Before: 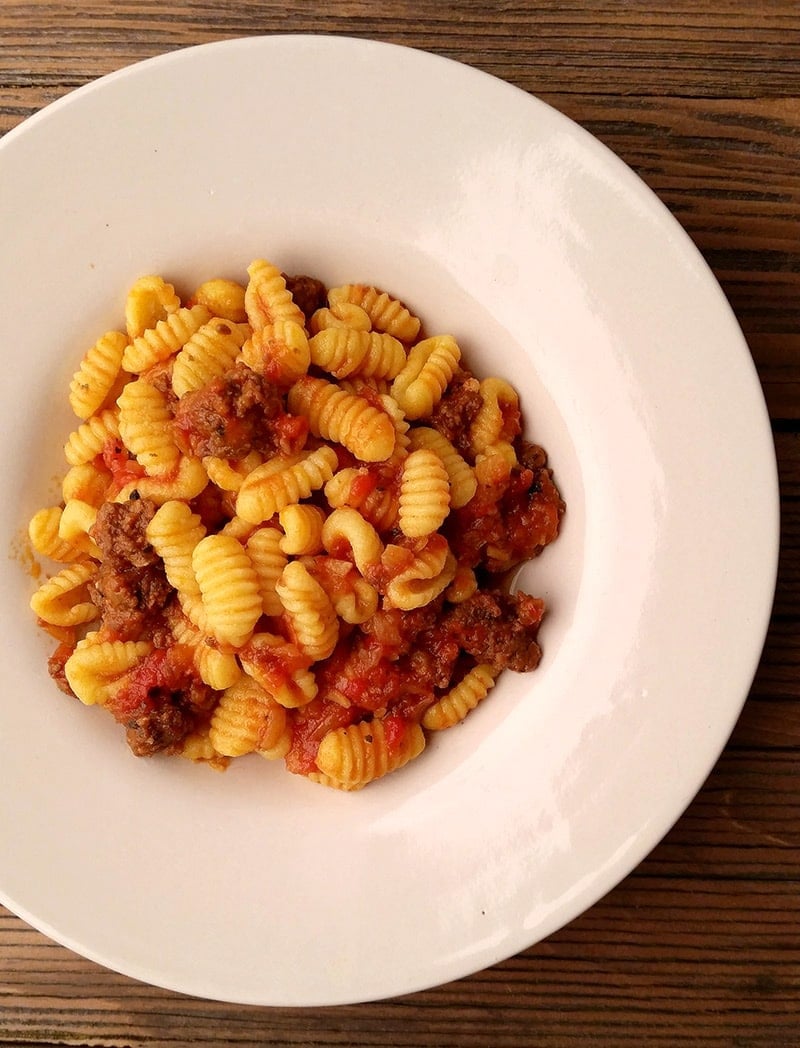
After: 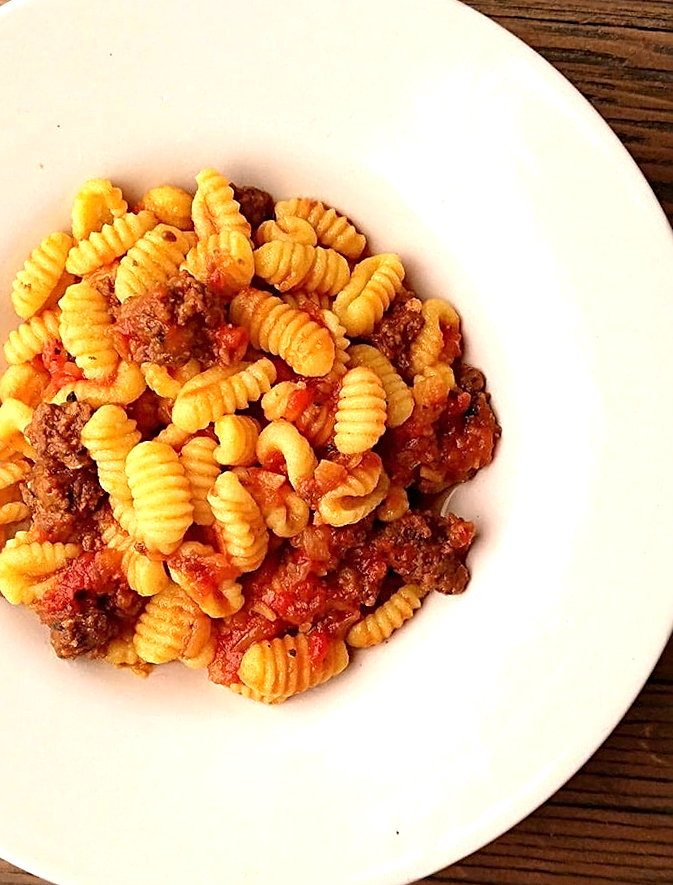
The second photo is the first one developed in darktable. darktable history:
crop and rotate: angle -3.04°, left 5.358%, top 5.218%, right 4.738%, bottom 4.588%
sharpen: radius 2.718, amount 0.658
exposure: exposure 0.58 EV, compensate exposure bias true, compensate highlight preservation false
